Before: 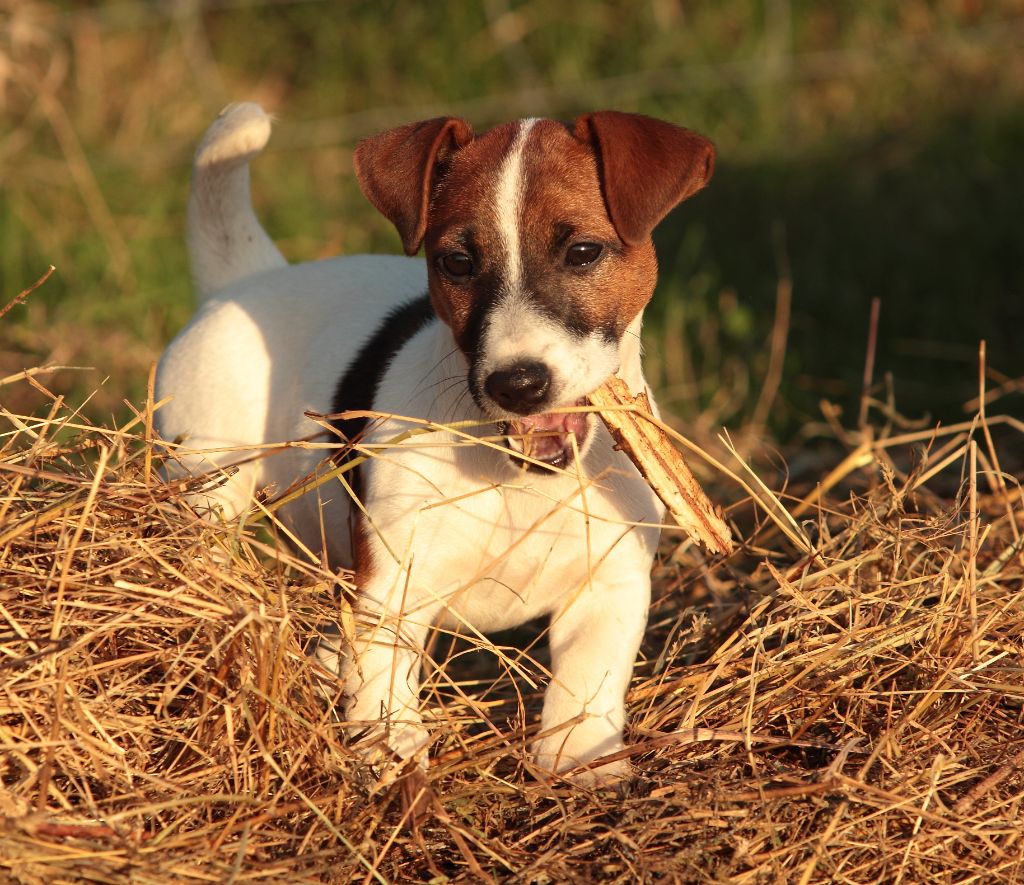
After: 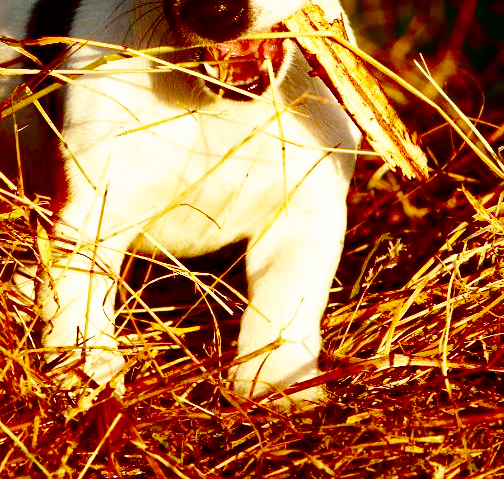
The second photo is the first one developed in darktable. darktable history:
contrast brightness saturation: brightness -0.981, saturation 0.999
crop: left 29.705%, top 42.262%, right 21.02%, bottom 3.506%
base curve: curves: ch0 [(0, 0) (0.007, 0.004) (0.027, 0.03) (0.046, 0.07) (0.207, 0.54) (0.442, 0.872) (0.673, 0.972) (1, 1)], preserve colors none
